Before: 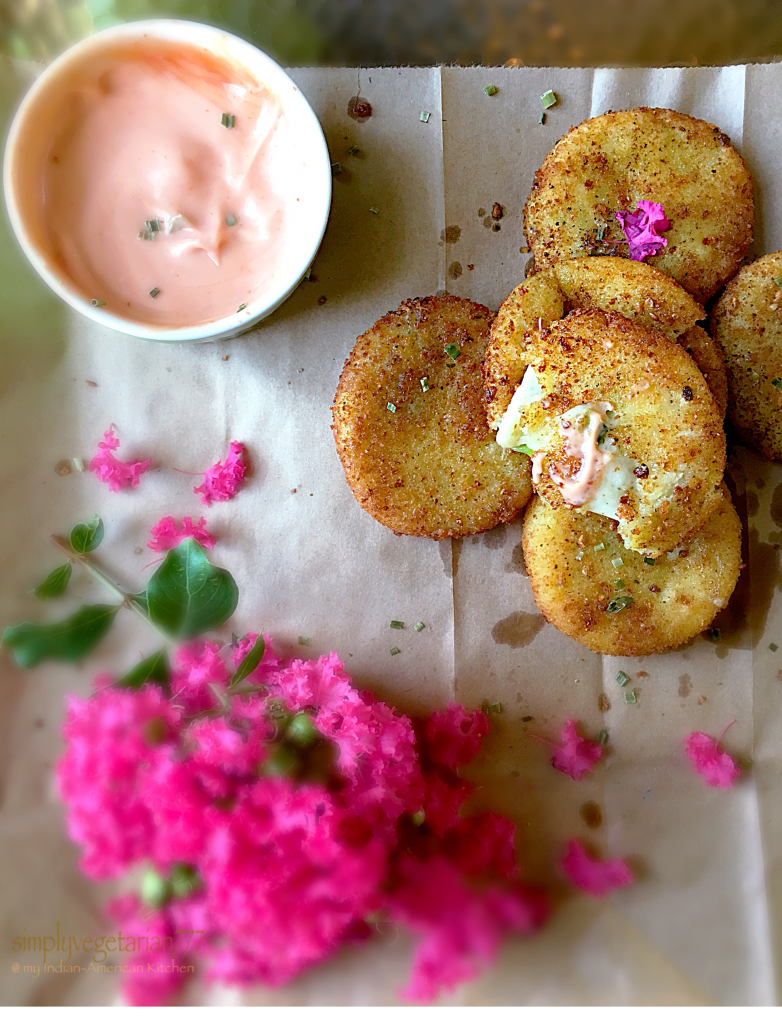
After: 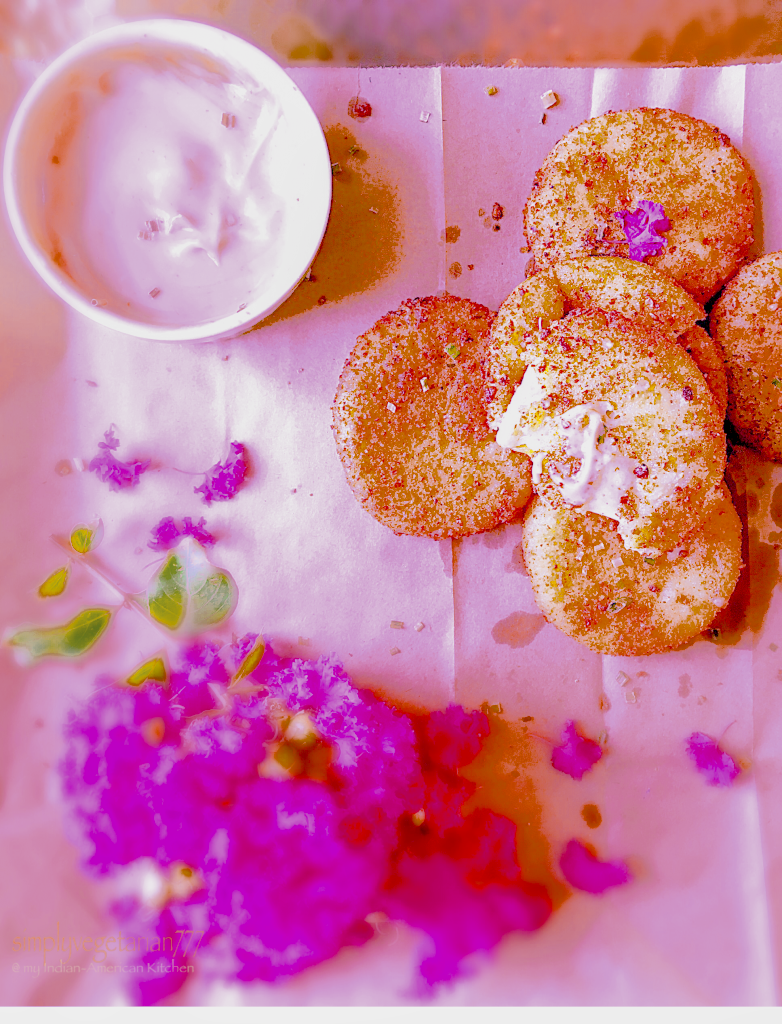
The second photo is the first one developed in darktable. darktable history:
raw chromatic aberrations: on, module defaults
exposure: black level correction 0.001, exposure 0.5 EV, compensate exposure bias true, compensate highlight preservation false
filmic rgb: black relative exposure -7.65 EV, white relative exposure 4.56 EV, hardness 3.61
highlight reconstruction: method reconstruct color, iterations 1, diameter of reconstruction 64 px
hot pixels: on, module defaults
lens correction: scale 1.01, crop 1, focal 85, aperture 2.8, distance 10.02, camera "Canon EOS RP", lens "Canon RF 85mm F2 MACRO IS STM"
raw denoise: x [[0, 0.25, 0.5, 0.75, 1] ×4]
tone equalizer "mask blending: all purposes": on, module defaults
white balance: red 2.016, blue 1.715
local contrast: detail 130%
color balance rgb: linear chroma grading › global chroma 15%, perceptual saturation grading › global saturation 30%
color zones: curves: ch0 [(0.11, 0.396) (0.195, 0.36) (0.25, 0.5) (0.303, 0.412) (0.357, 0.544) (0.75, 0.5) (0.967, 0.328)]; ch1 [(0, 0.468) (0.112, 0.512) (0.202, 0.6) (0.25, 0.5) (0.307, 0.352) (0.357, 0.544) (0.75, 0.5) (0.963, 0.524)]
